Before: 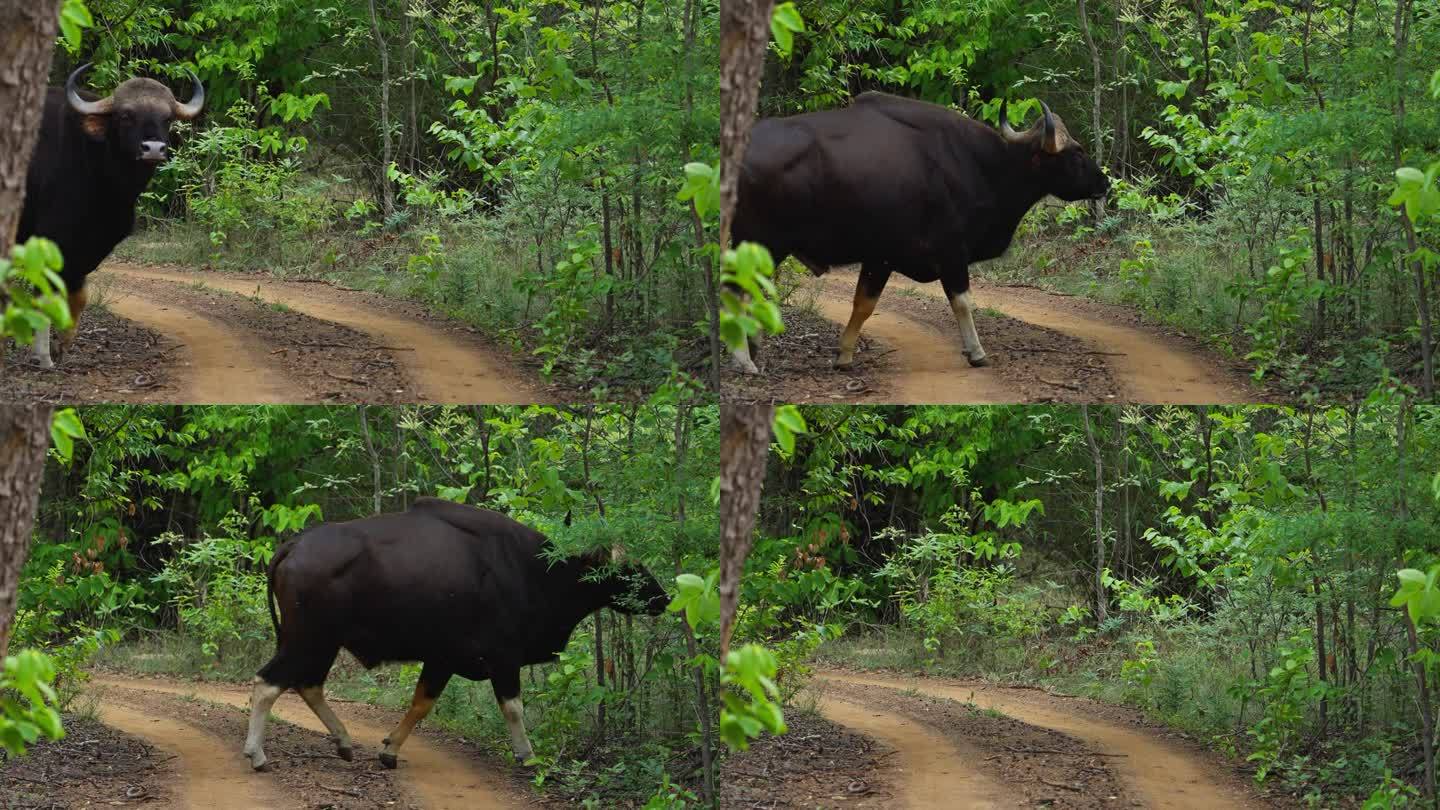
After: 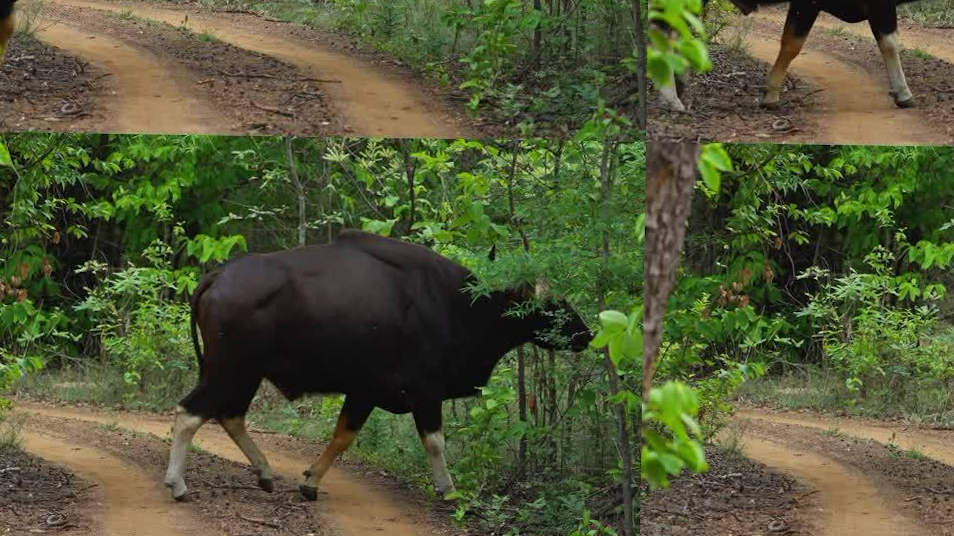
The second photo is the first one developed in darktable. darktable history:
crop and rotate: angle -0.879°, left 3.986%, top 32.003%, right 27.931%
